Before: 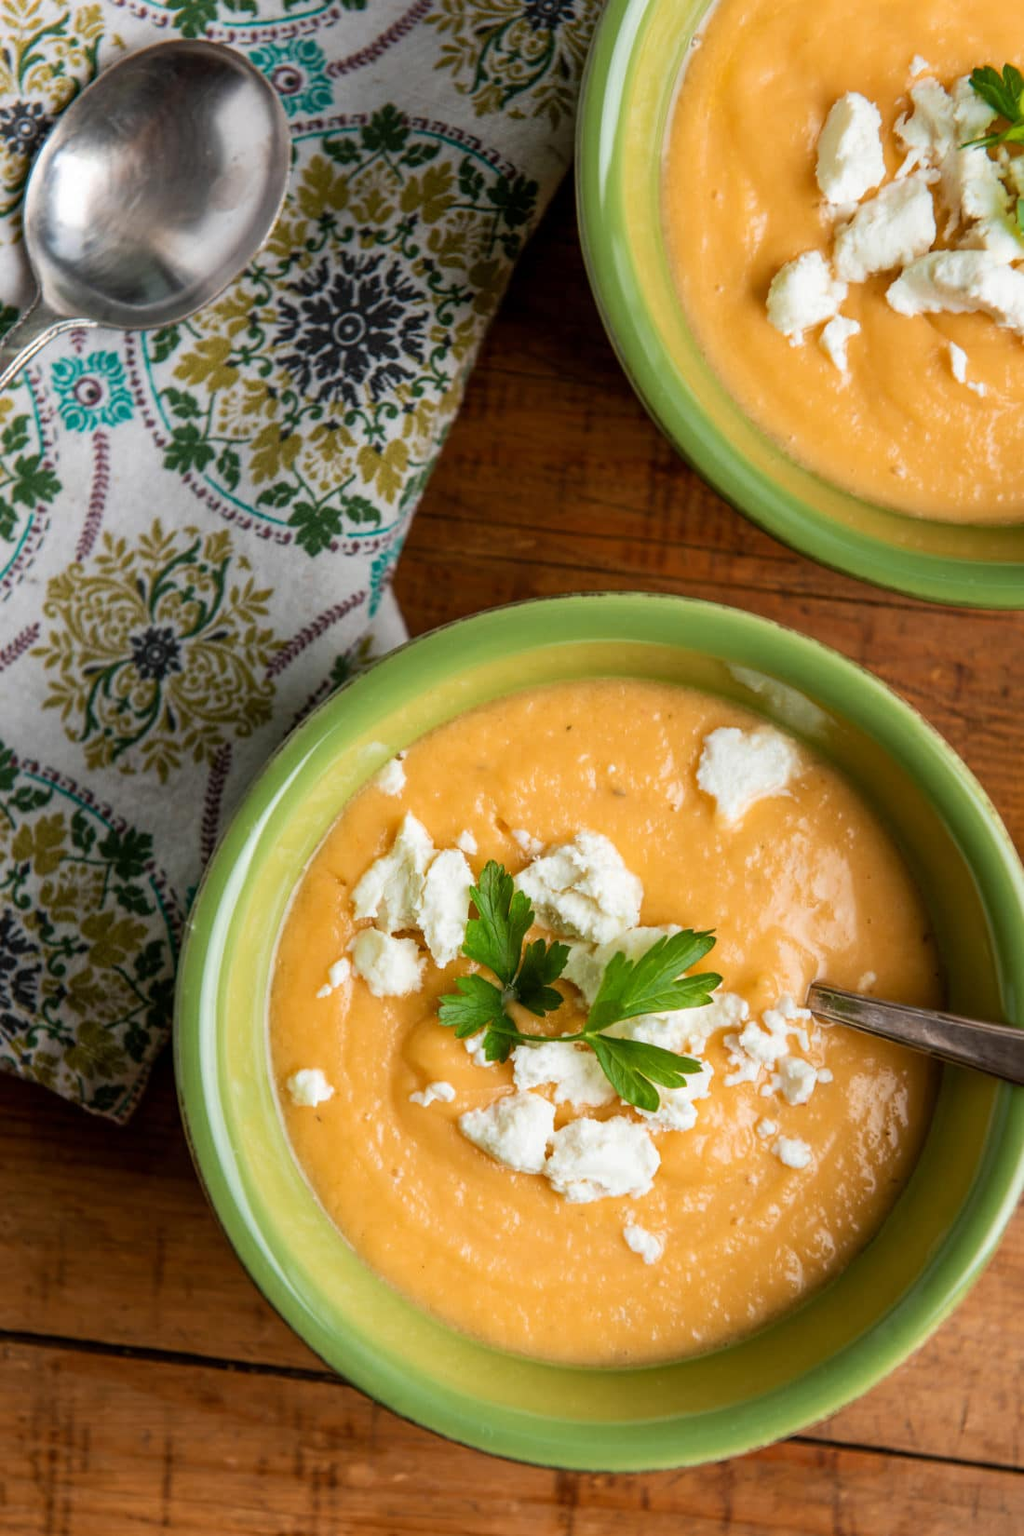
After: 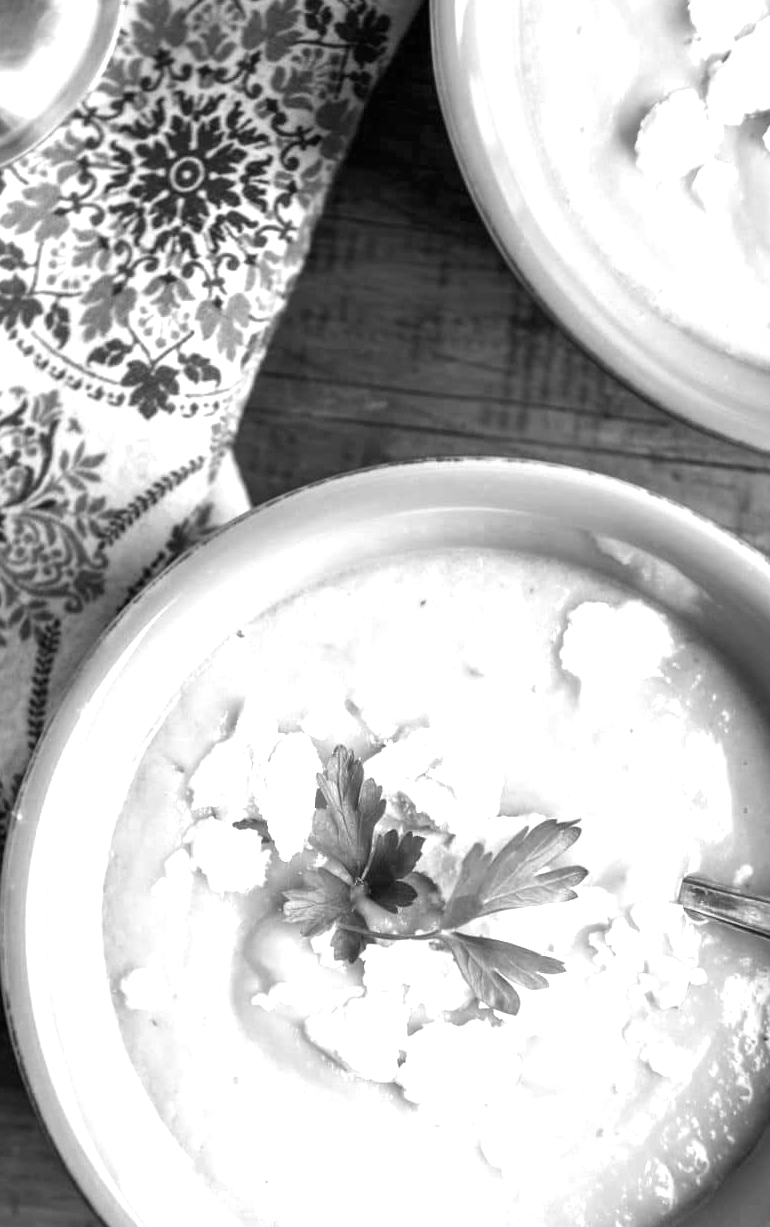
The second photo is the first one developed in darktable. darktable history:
color balance rgb: shadows lift › luminance -20.053%, linear chroma grading › global chroma -15.667%, perceptual saturation grading › global saturation 14.219%, perceptual saturation grading › highlights -30.729%, perceptual saturation grading › shadows 50.881%, saturation formula JzAzBz (2021)
color calibration: output gray [0.31, 0.36, 0.33, 0], illuminant custom, x 0.431, y 0.395, temperature 3068.01 K
exposure: black level correction 0, exposure 1.441 EV, compensate highlight preservation false
crop and rotate: left 17.142%, top 10.898%, right 12.854%, bottom 14.732%
